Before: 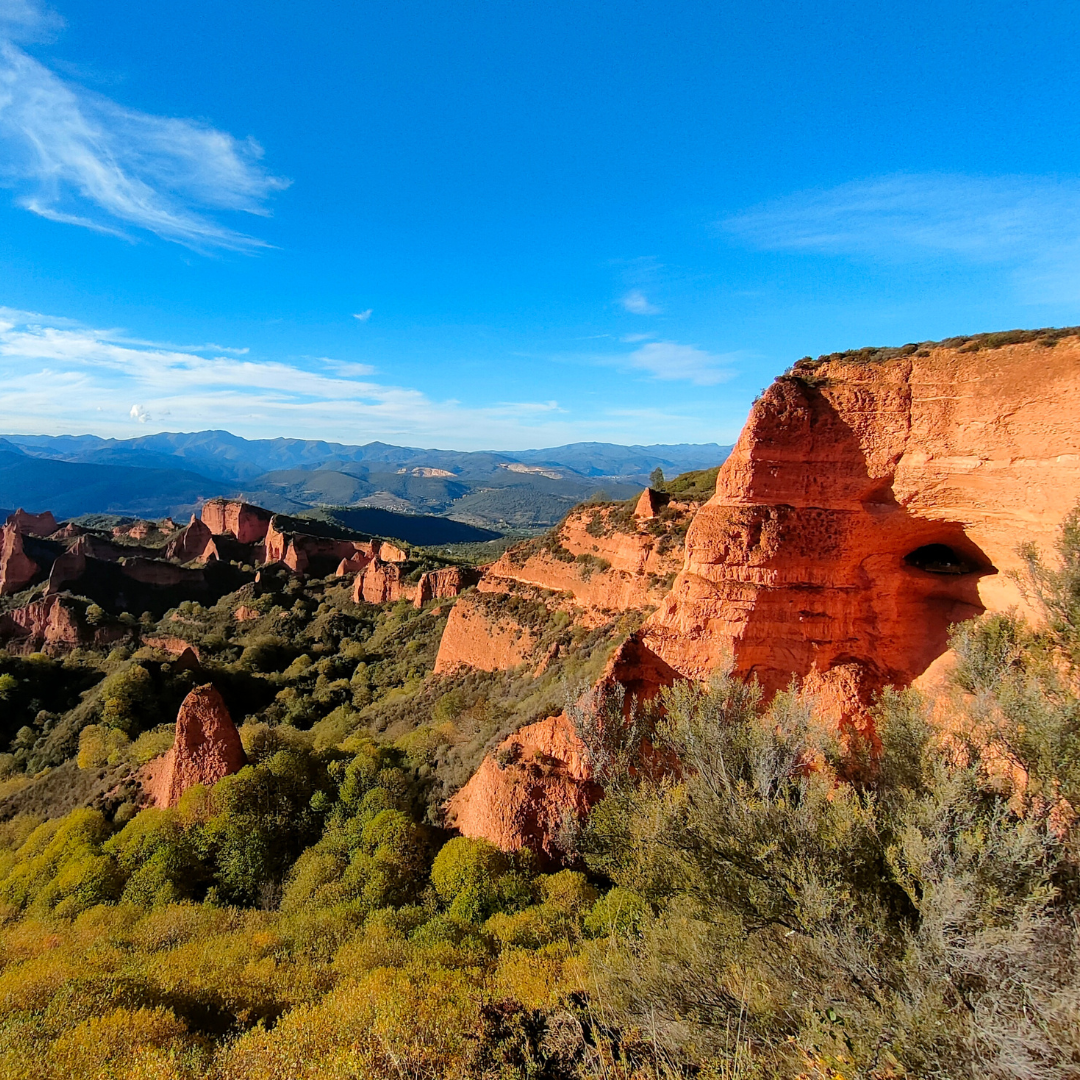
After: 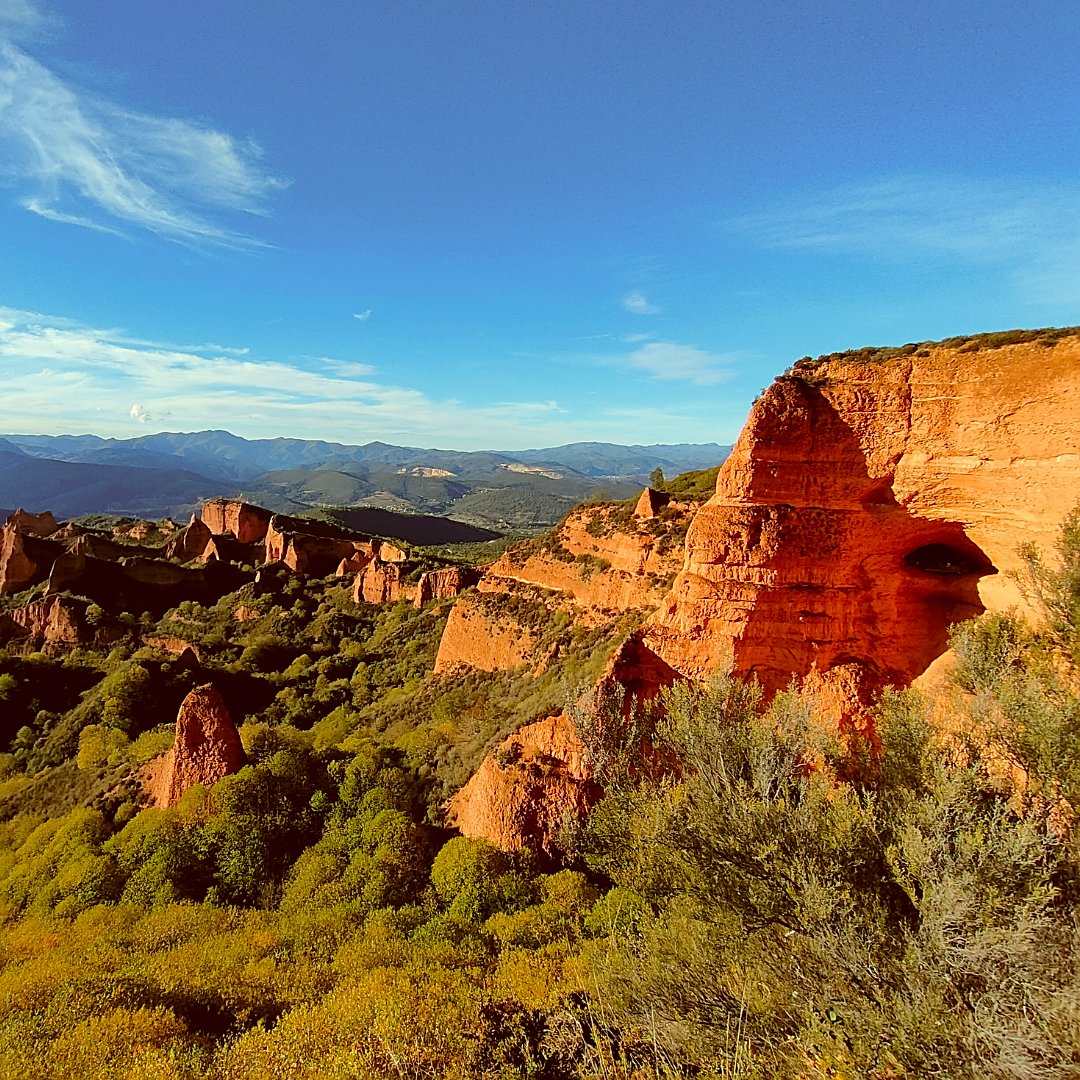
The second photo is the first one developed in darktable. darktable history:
color correction: highlights a* -5.3, highlights b* 9.8, shadows a* 9.8, shadows b* 24.26
sharpen: on, module defaults
